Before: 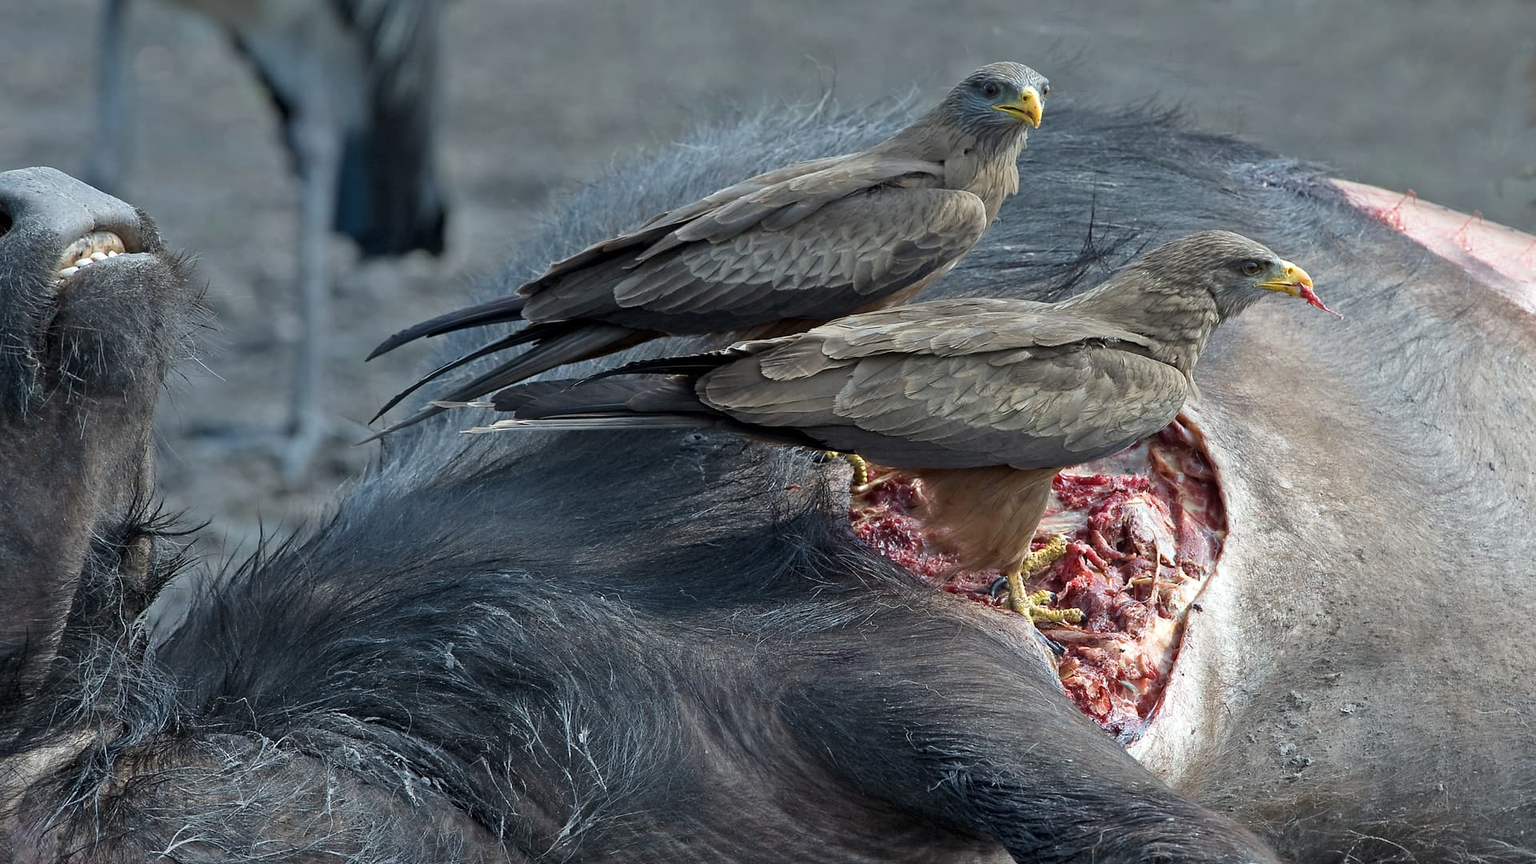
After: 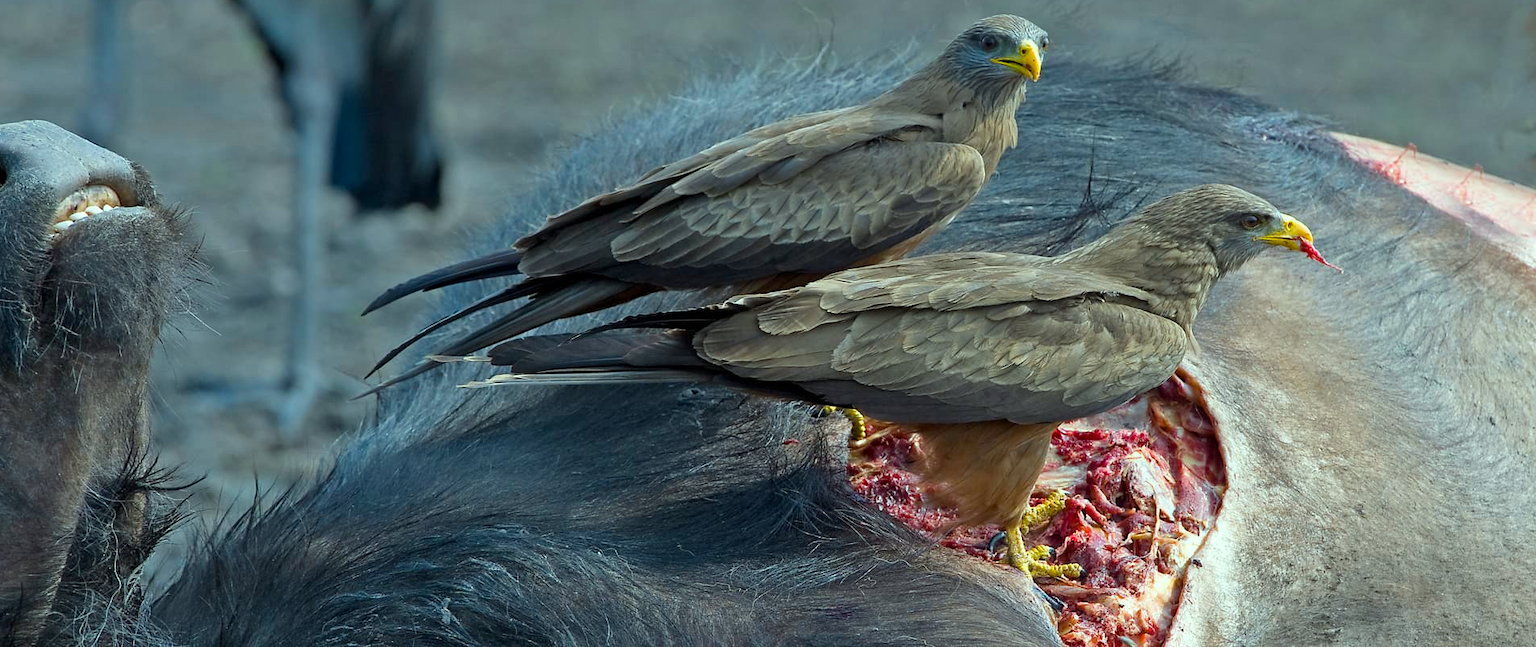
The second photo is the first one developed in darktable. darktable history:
color correction: highlights a* -8, highlights b* 3.1
crop: left 0.387%, top 5.469%, bottom 19.809%
color balance rgb: linear chroma grading › global chroma 15%, perceptual saturation grading › global saturation 30%
